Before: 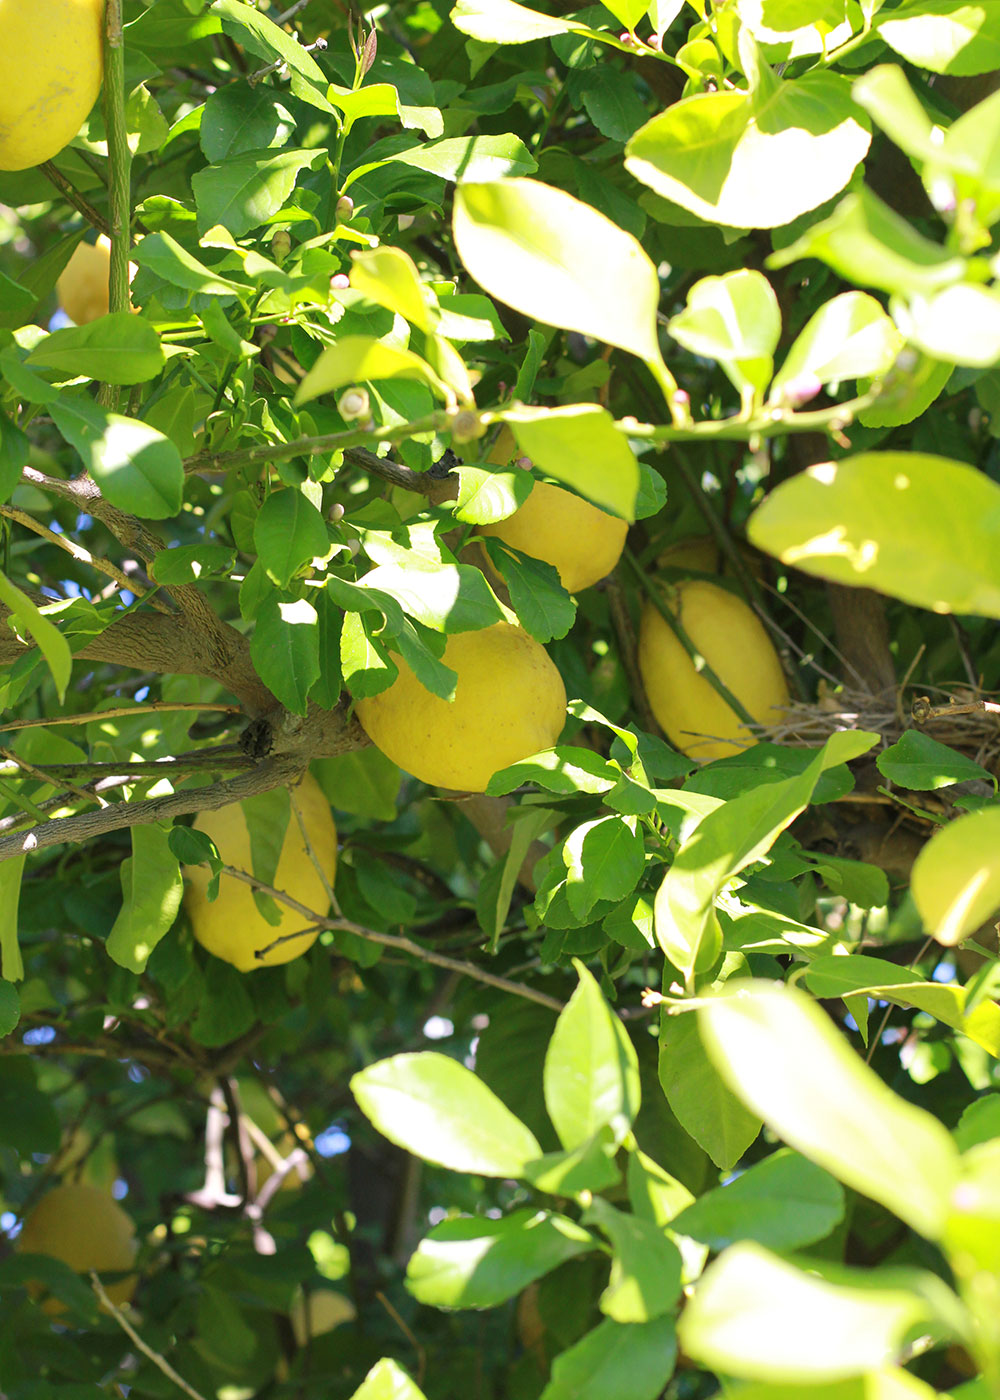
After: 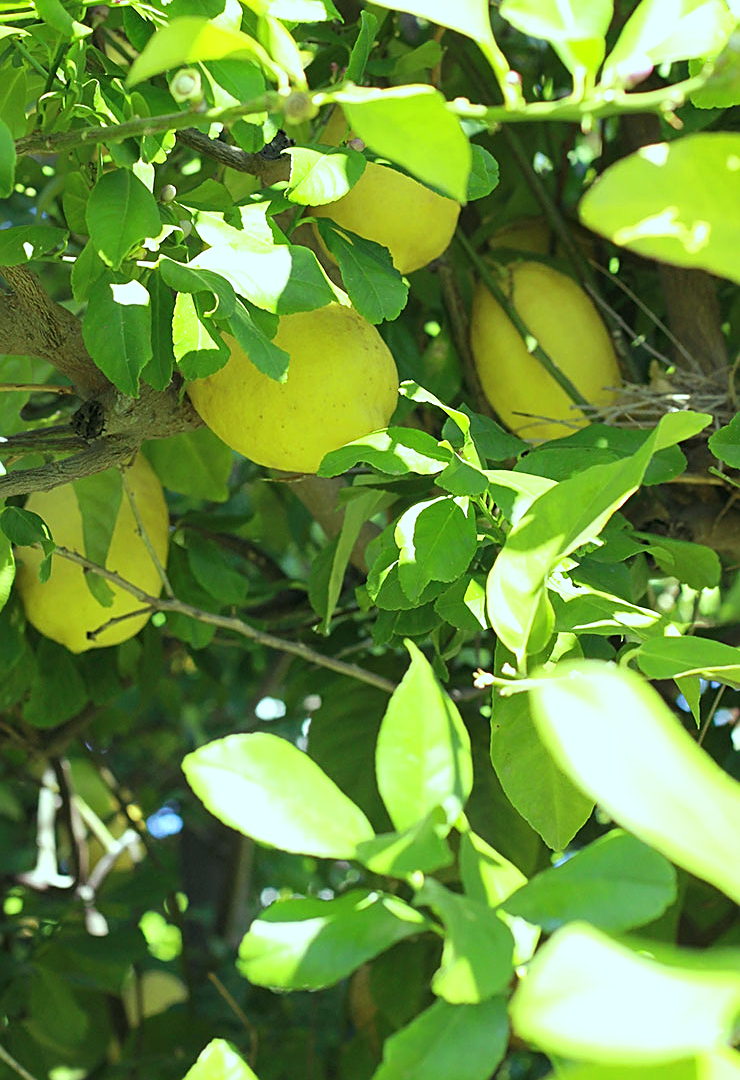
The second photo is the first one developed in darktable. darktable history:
color balance: mode lift, gamma, gain (sRGB), lift [0.997, 0.979, 1.021, 1.011], gamma [1, 1.084, 0.916, 0.998], gain [1, 0.87, 1.13, 1.101], contrast 4.55%, contrast fulcrum 38.24%, output saturation 104.09%
crop: left 16.871%, top 22.857%, right 9.116%
sharpen: on, module defaults
white balance: red 1.029, blue 0.92
